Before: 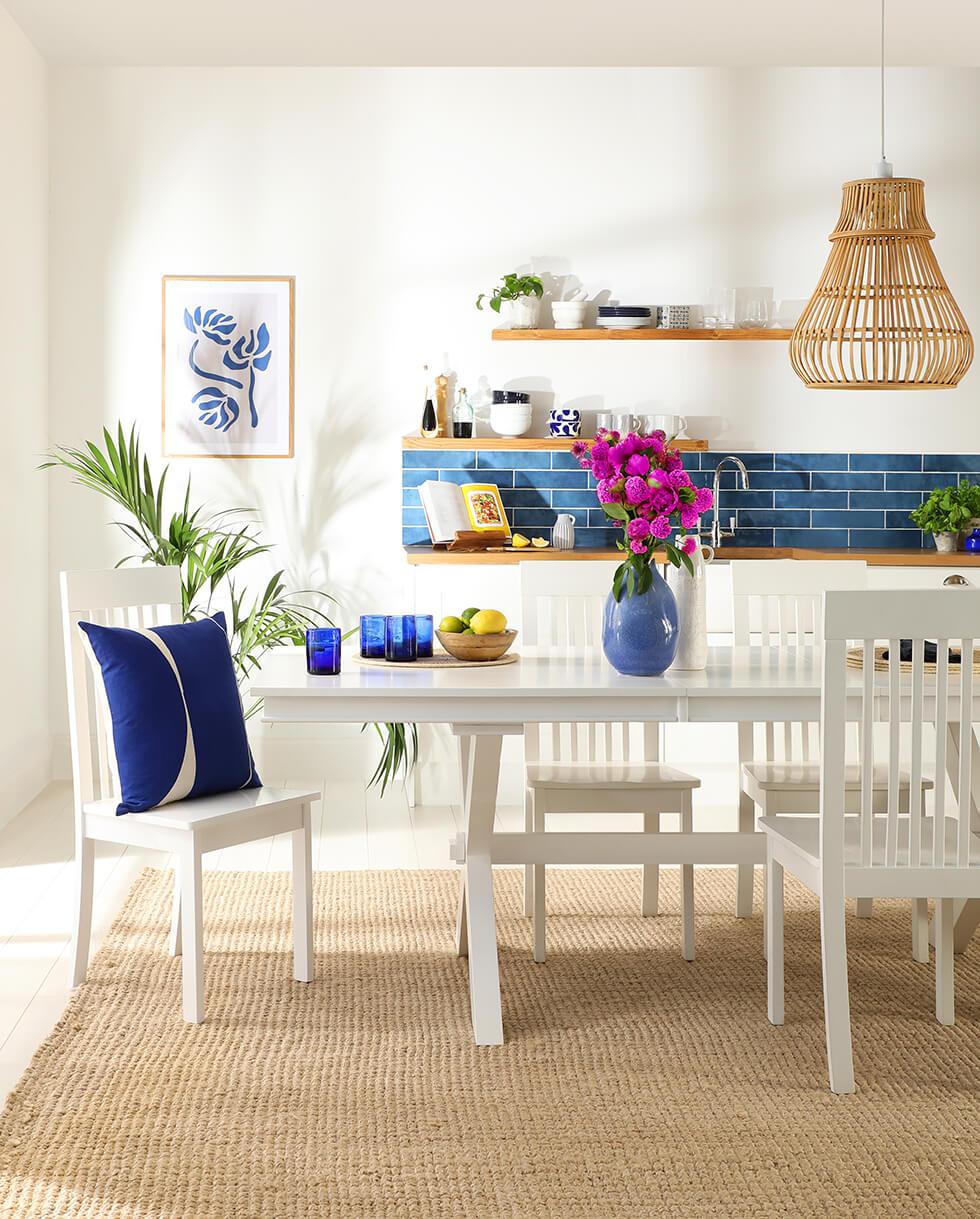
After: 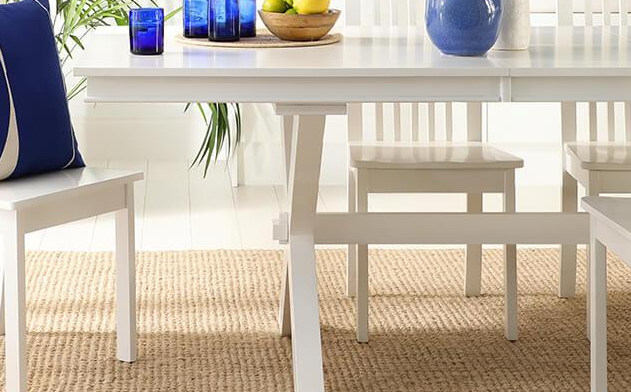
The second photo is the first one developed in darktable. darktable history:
crop: left 18.115%, top 50.894%, right 17.415%, bottom 16.929%
